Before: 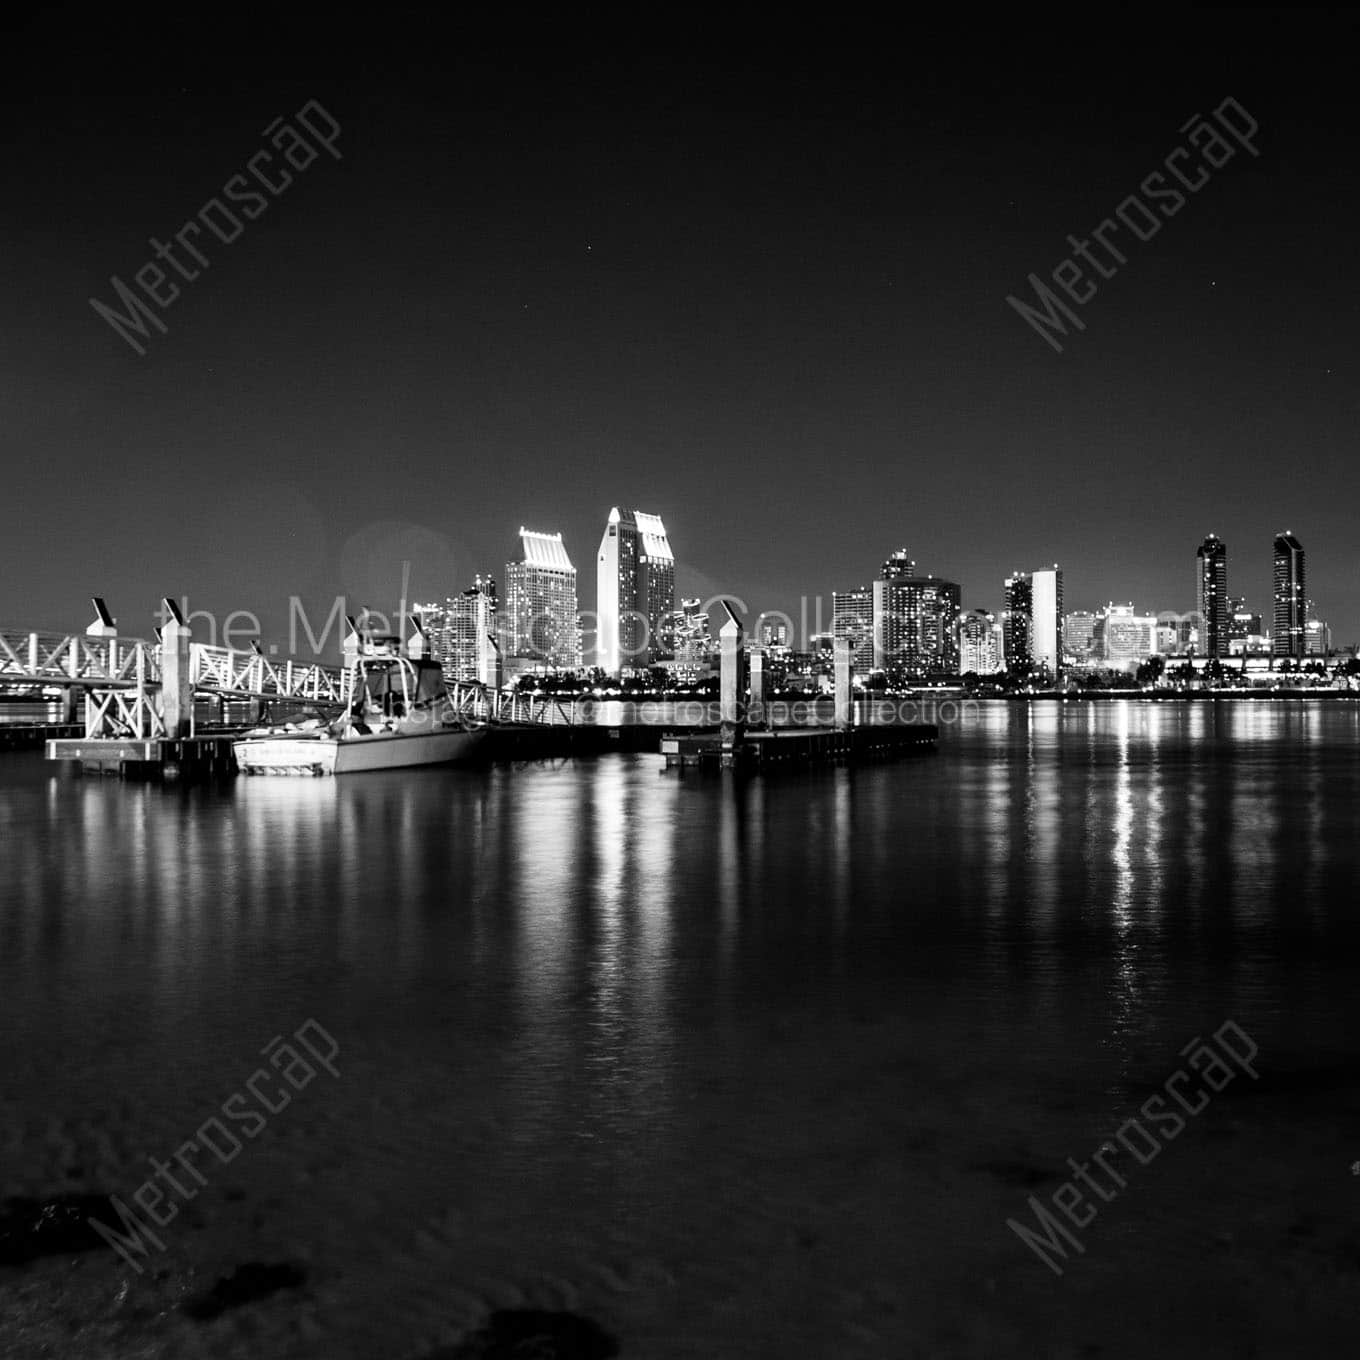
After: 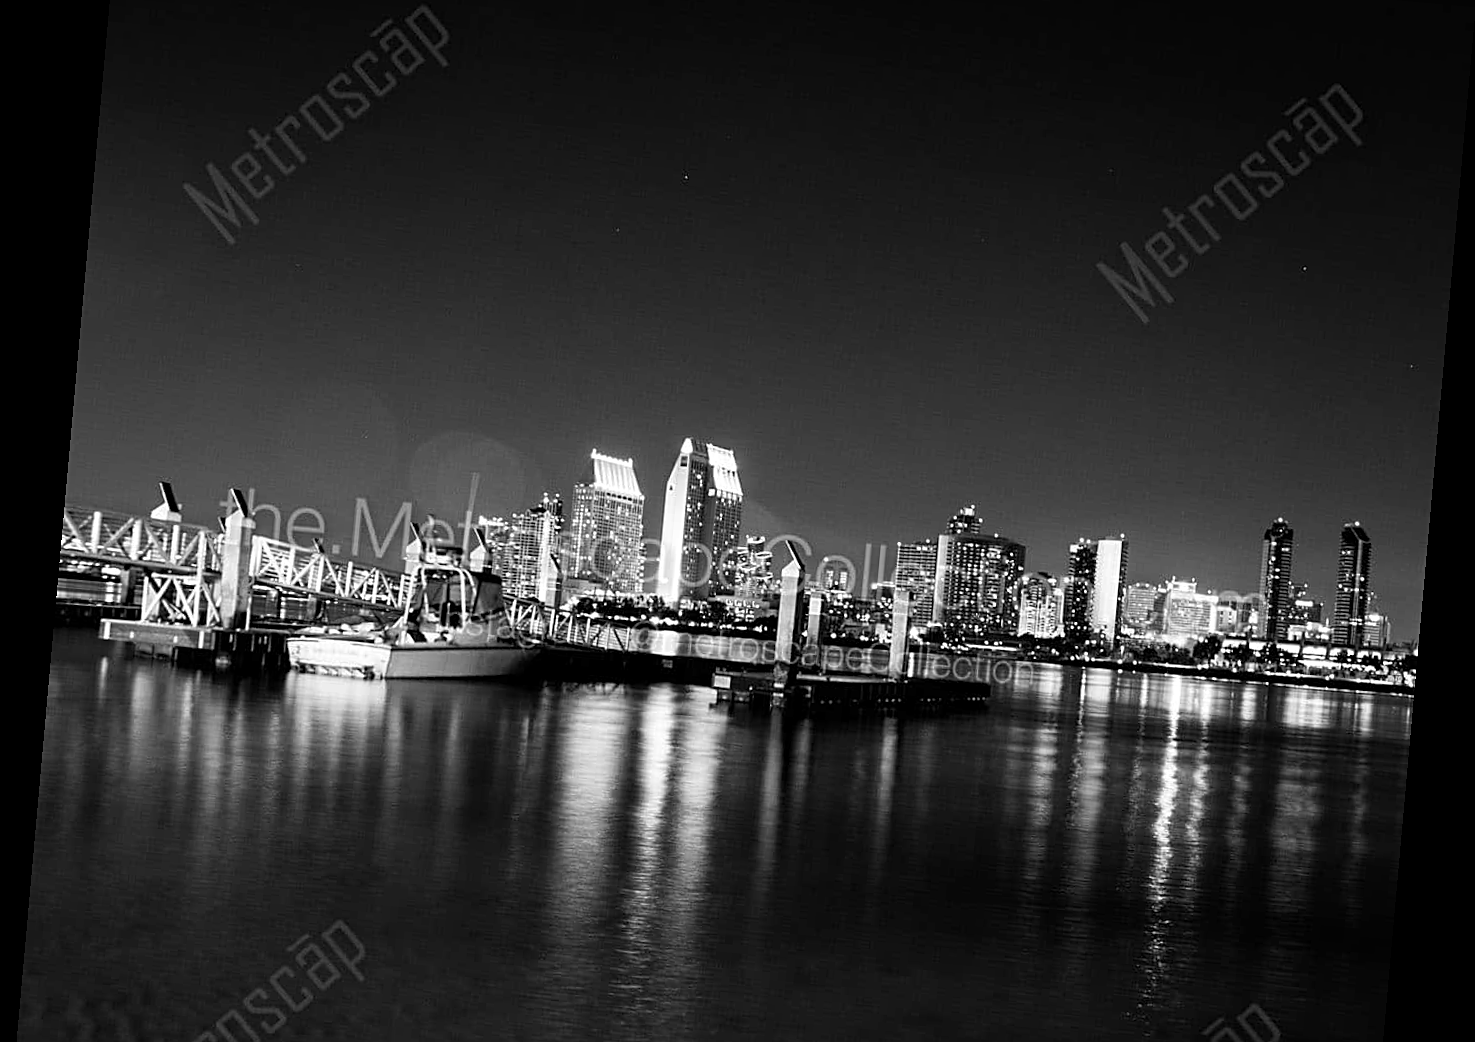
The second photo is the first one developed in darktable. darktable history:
crop and rotate: top 8.293%, bottom 20.996%
rotate and perspective: rotation 5.12°, automatic cropping off
sharpen: on, module defaults
